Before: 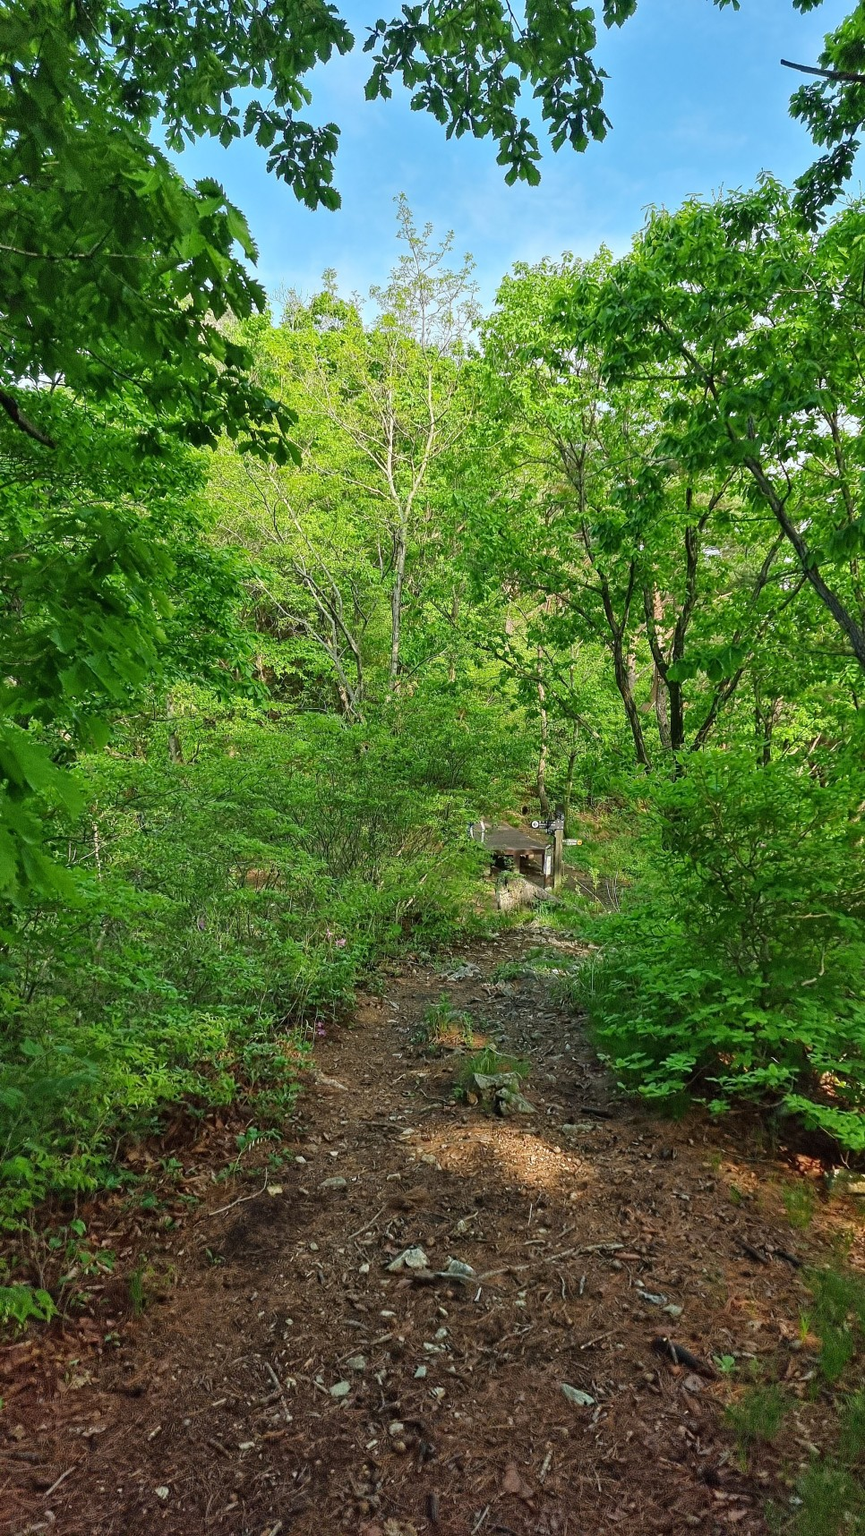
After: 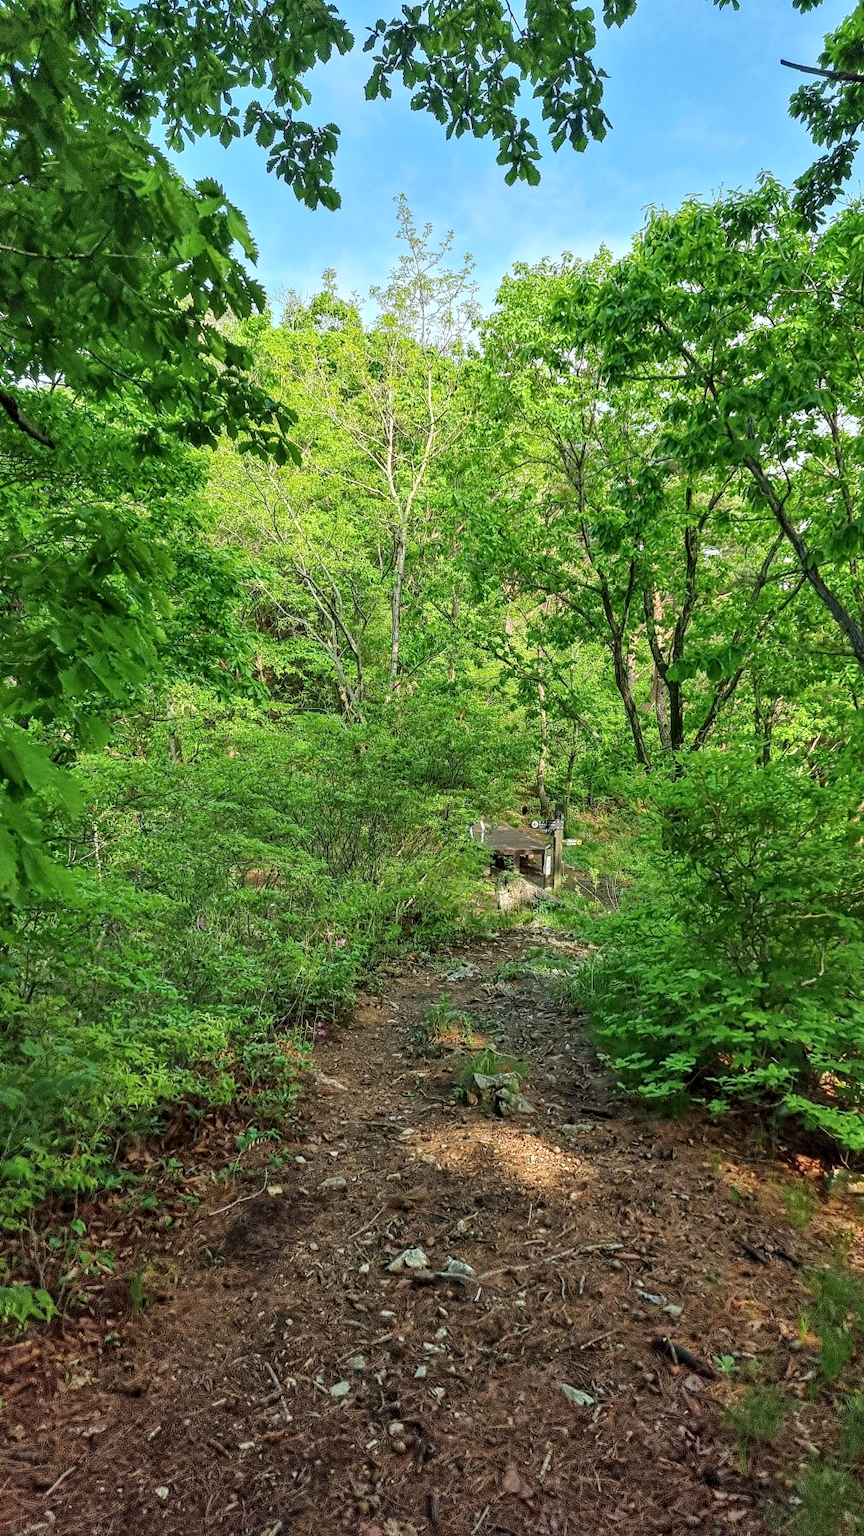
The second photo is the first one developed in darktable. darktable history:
local contrast: detail 130%
white balance: emerald 1
contrast brightness saturation: contrast 0.05, brightness 0.06, saturation 0.01
